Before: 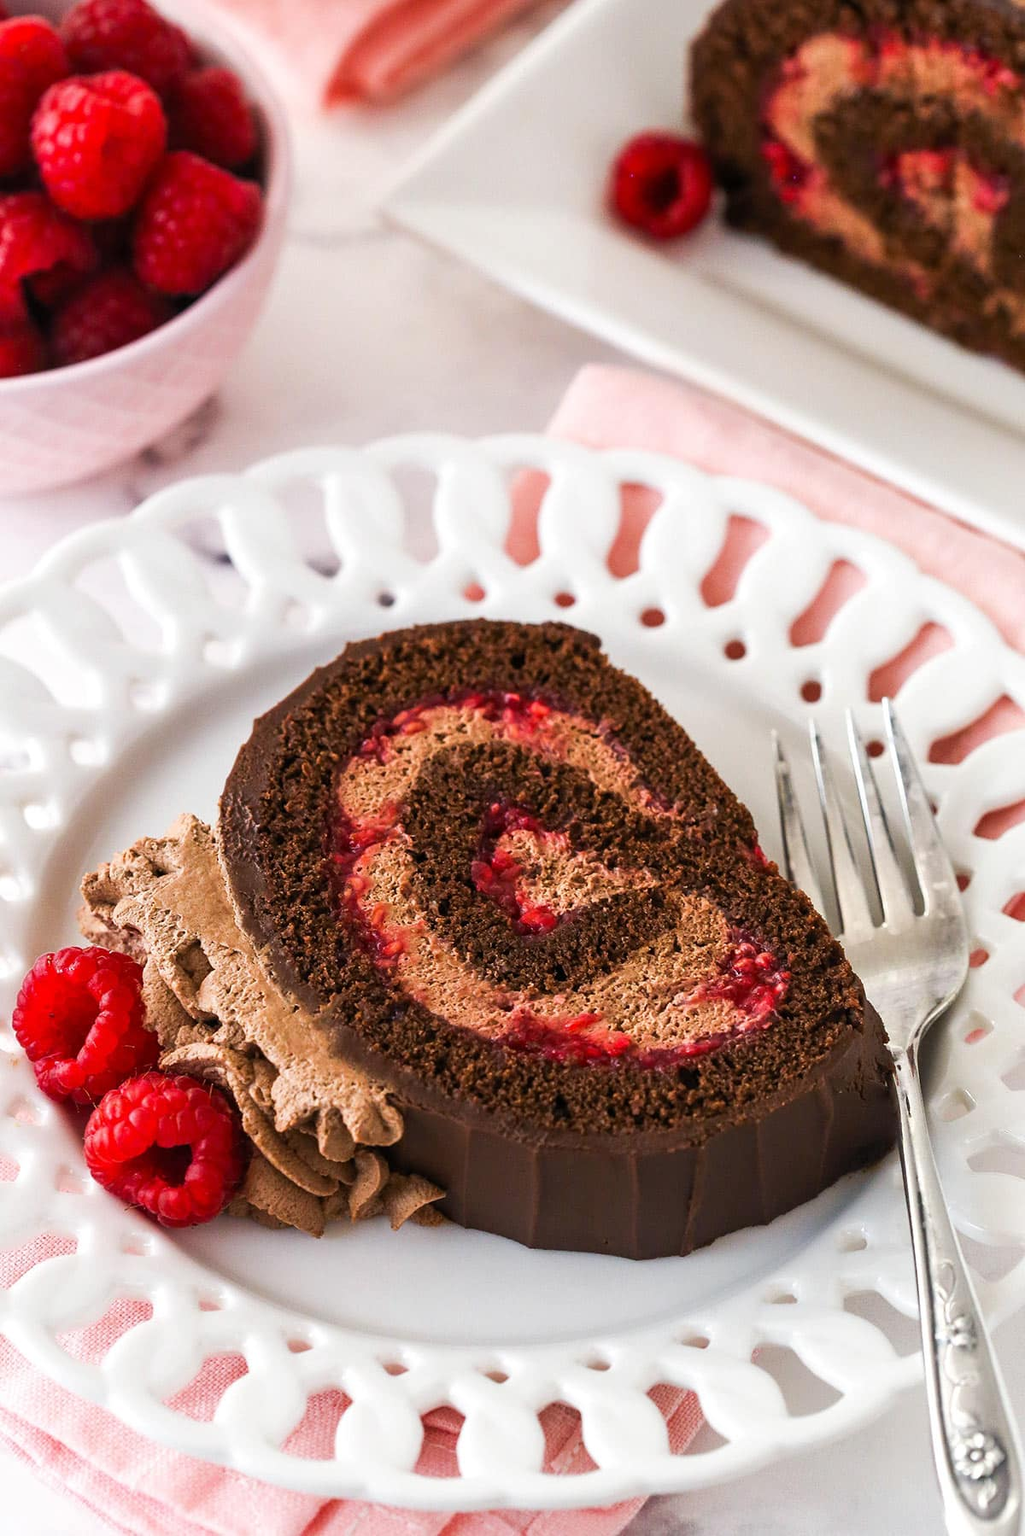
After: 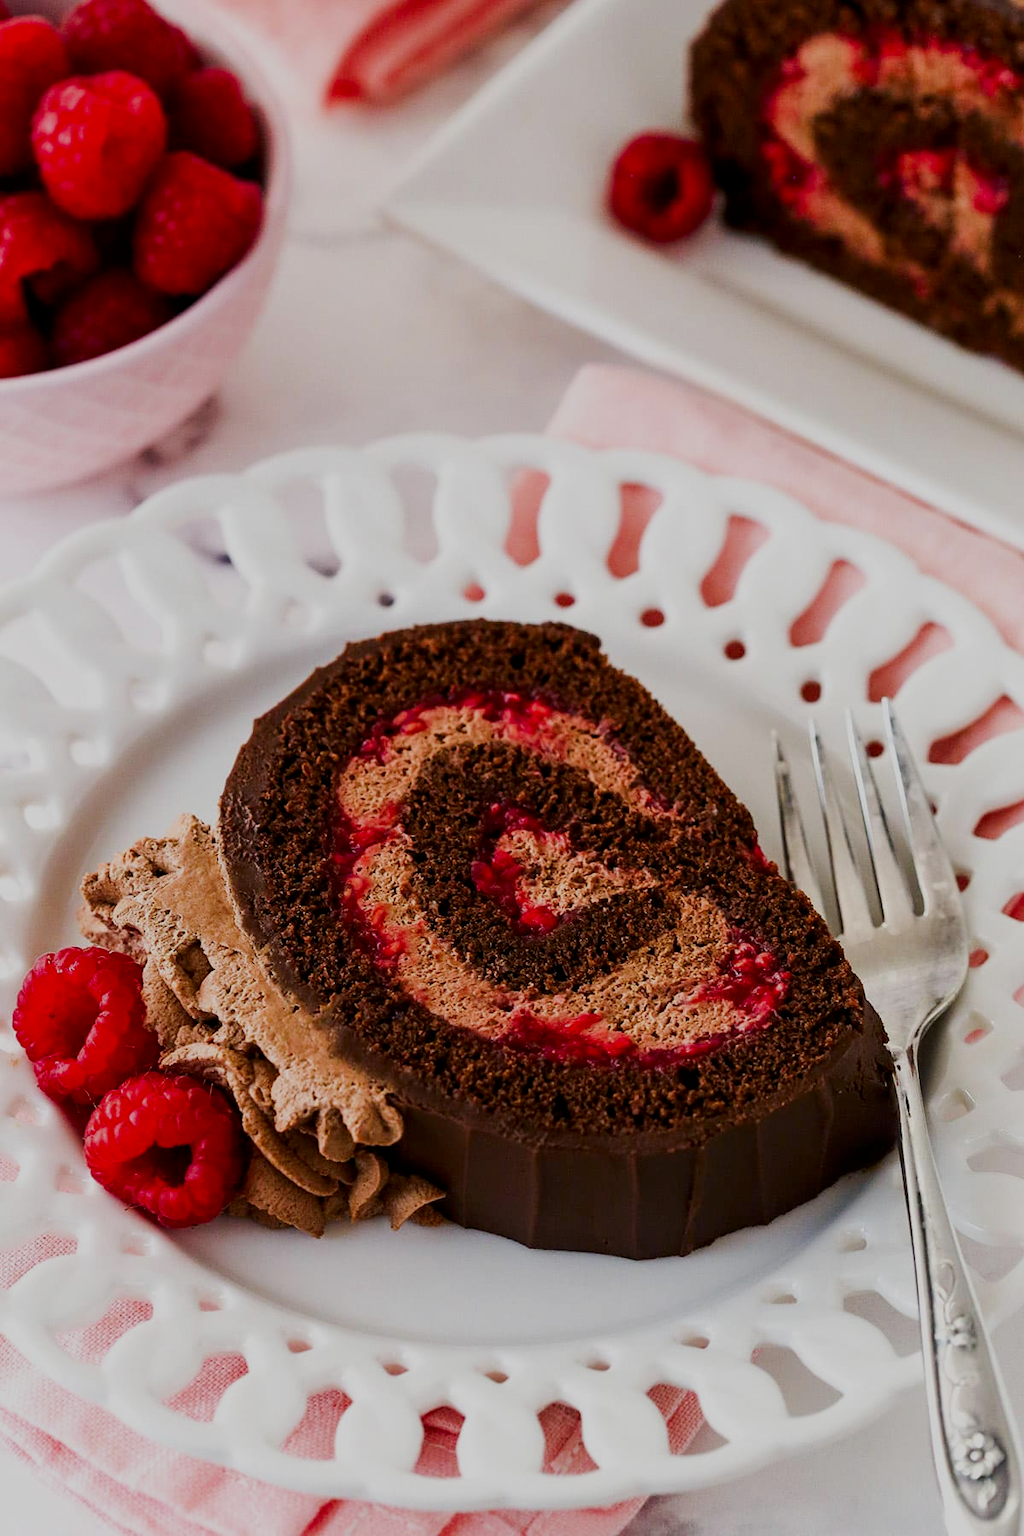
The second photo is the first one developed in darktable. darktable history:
contrast brightness saturation: contrast 0.07, brightness -0.14, saturation 0.11
filmic rgb: black relative exposure -7.65 EV, white relative exposure 4.56 EV, hardness 3.61
